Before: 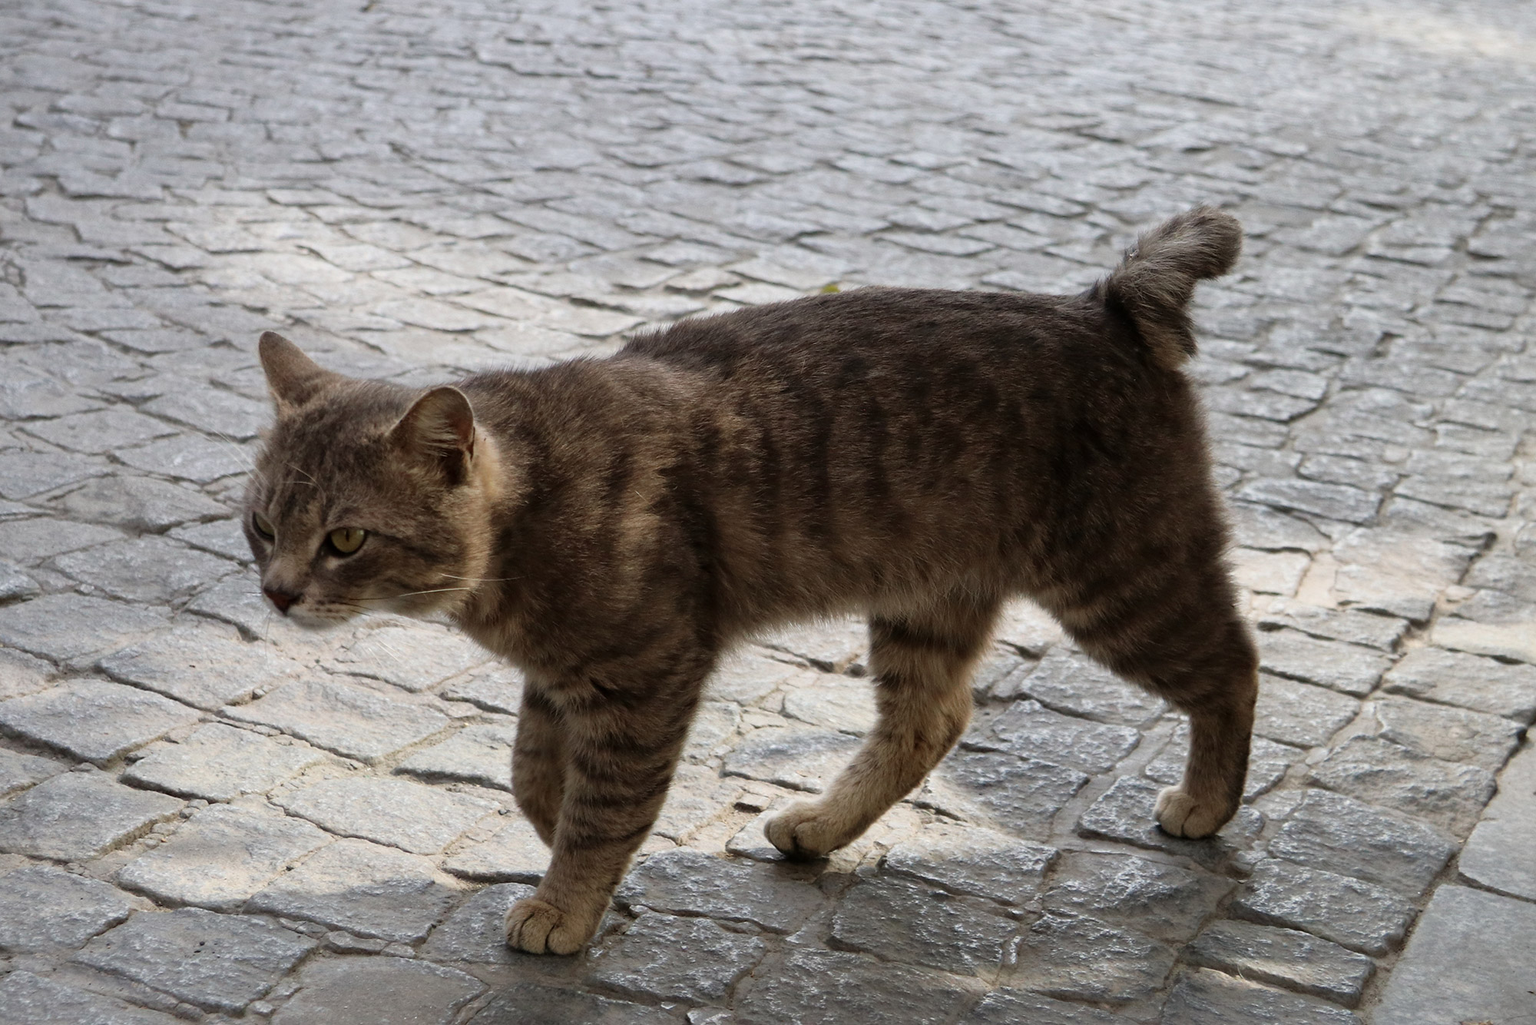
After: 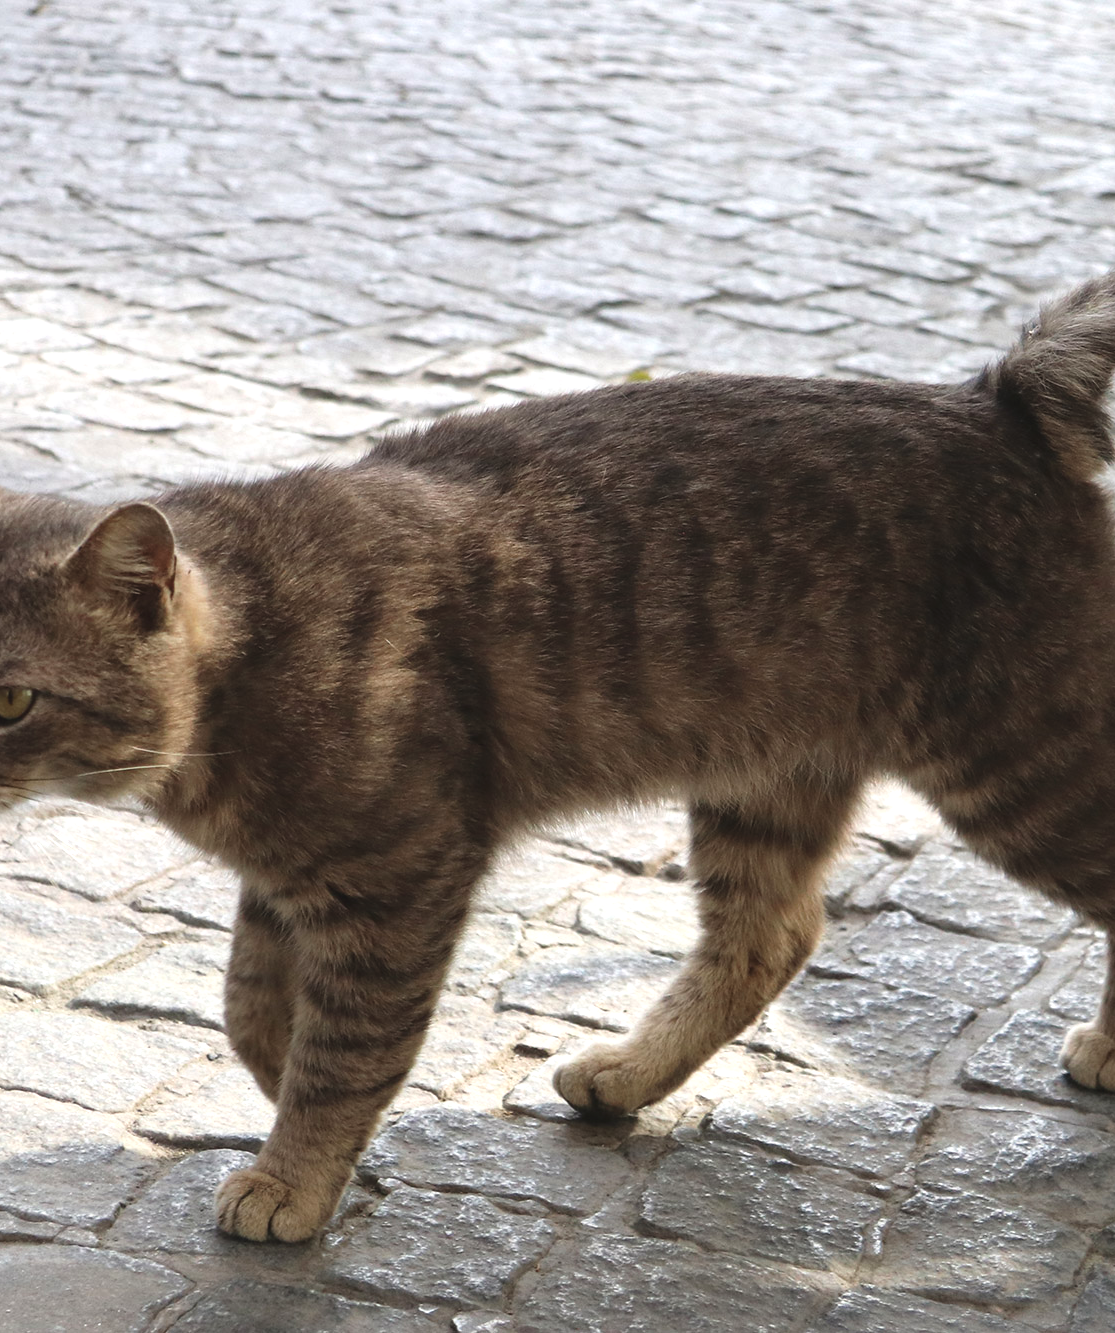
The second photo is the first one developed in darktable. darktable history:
crop: left 22.105%, right 22.098%, bottom 0.009%
exposure: black level correction -0.005, exposure 0.611 EV, compensate exposure bias true, compensate highlight preservation false
